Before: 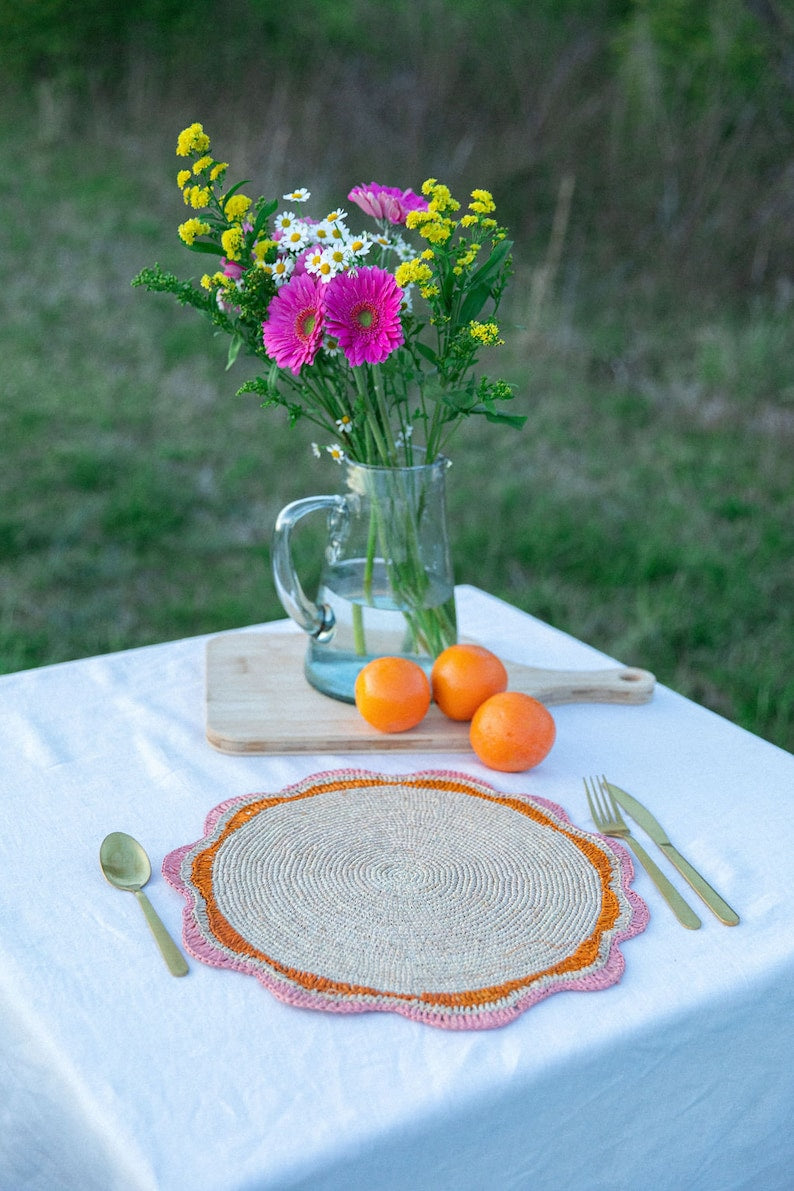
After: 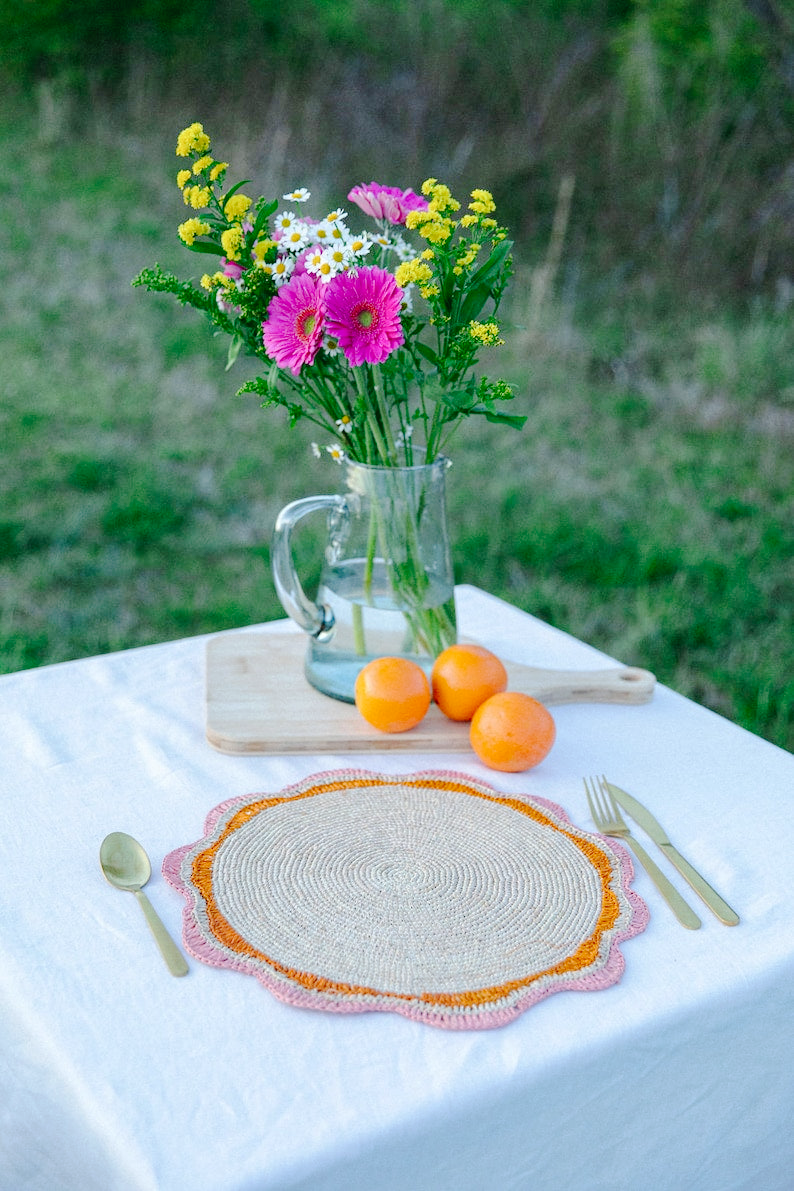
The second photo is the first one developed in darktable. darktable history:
tone curve: curves: ch0 [(0, 0) (0.003, 0.012) (0.011, 0.014) (0.025, 0.019) (0.044, 0.028) (0.069, 0.039) (0.1, 0.056) (0.136, 0.093) (0.177, 0.147) (0.224, 0.214) (0.277, 0.29) (0.335, 0.381) (0.399, 0.476) (0.468, 0.557) (0.543, 0.635) (0.623, 0.697) (0.709, 0.764) (0.801, 0.831) (0.898, 0.917) (1, 1)], preserve colors none
